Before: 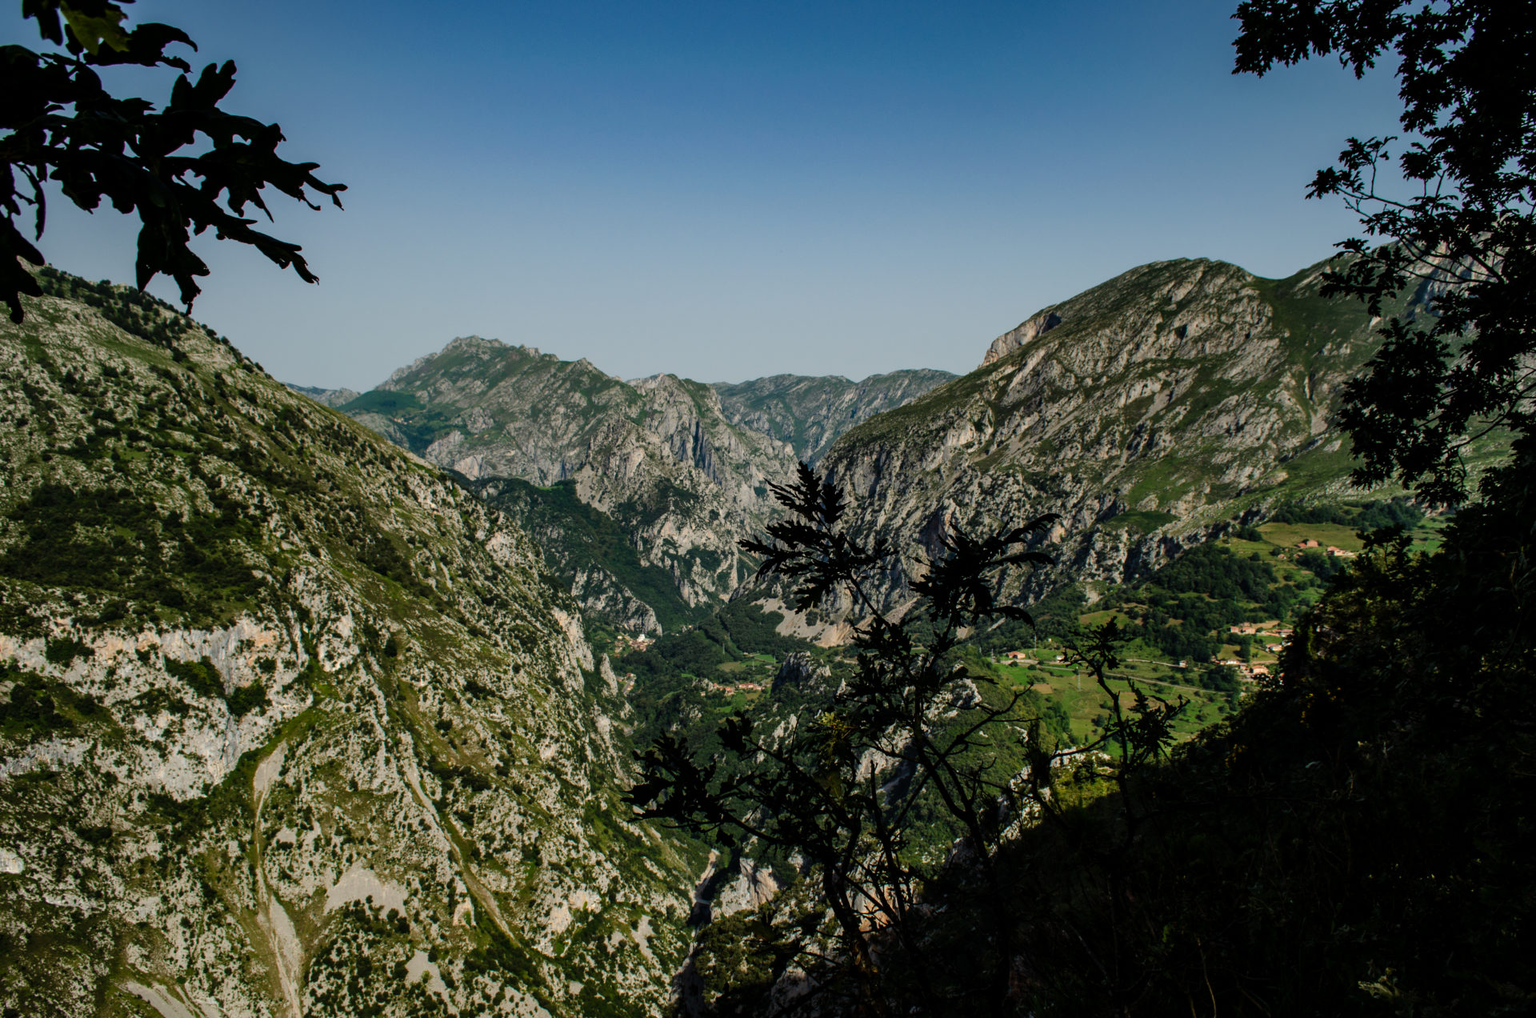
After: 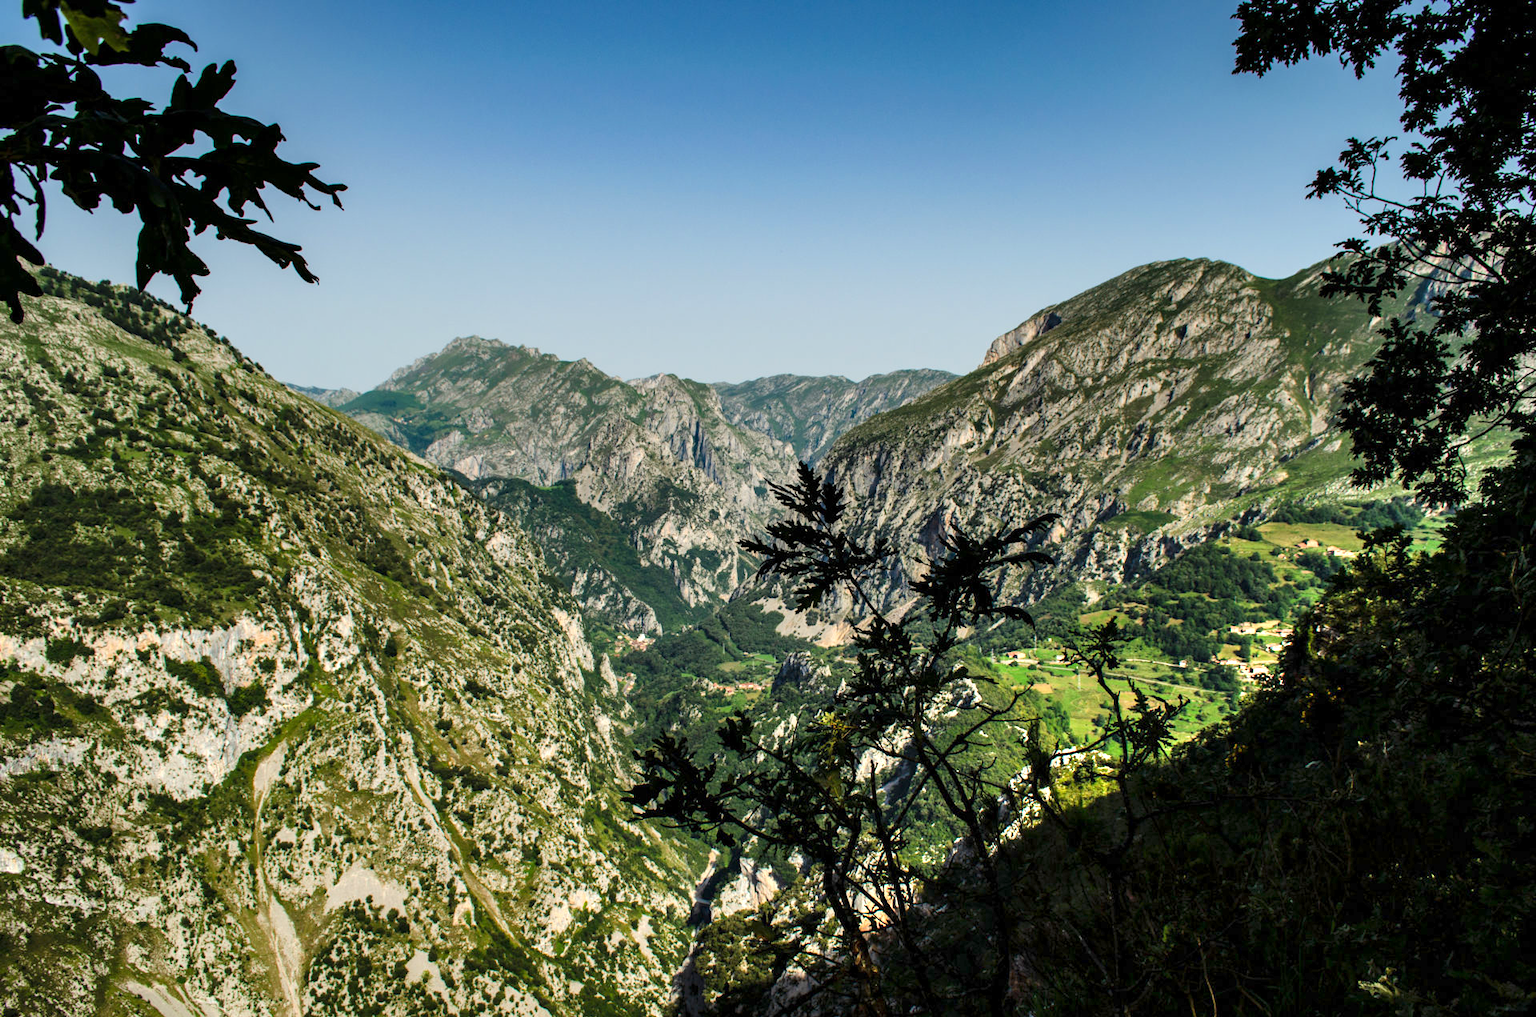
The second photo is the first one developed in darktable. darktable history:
tone equalizer: -8 EV 1.98 EV, -7 EV 1.99 EV, -6 EV 1.99 EV, -5 EV 1.97 EV, -4 EV 1.99 EV, -3 EV 1.5 EV, -2 EV 0.974 EV, -1 EV 0.486 EV, smoothing diameter 24.96%, edges refinement/feathering 5.87, preserve details guided filter
